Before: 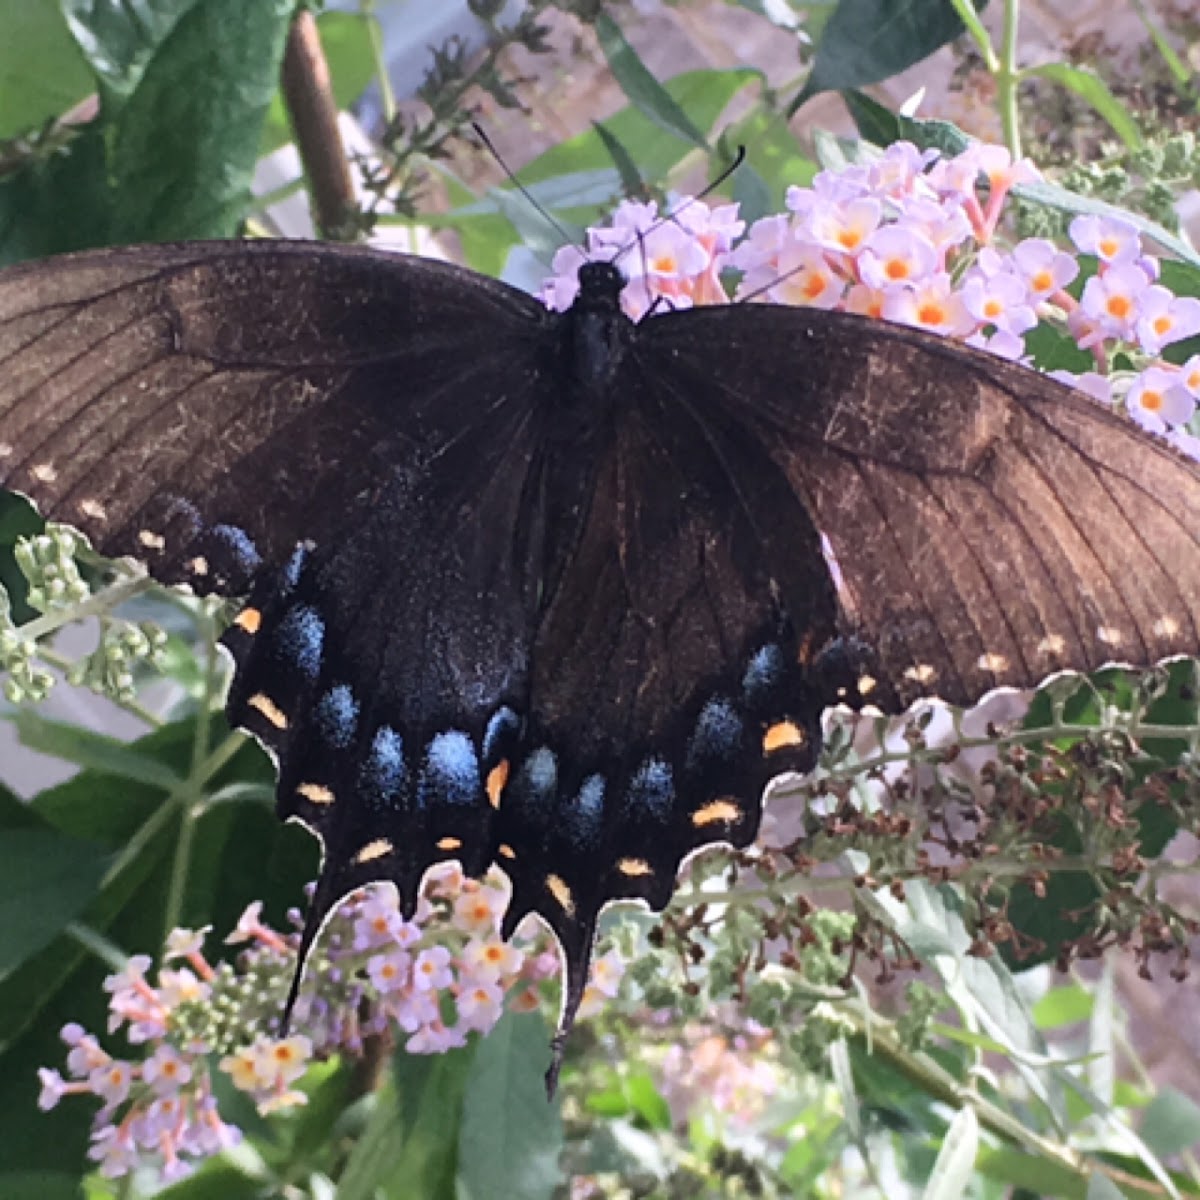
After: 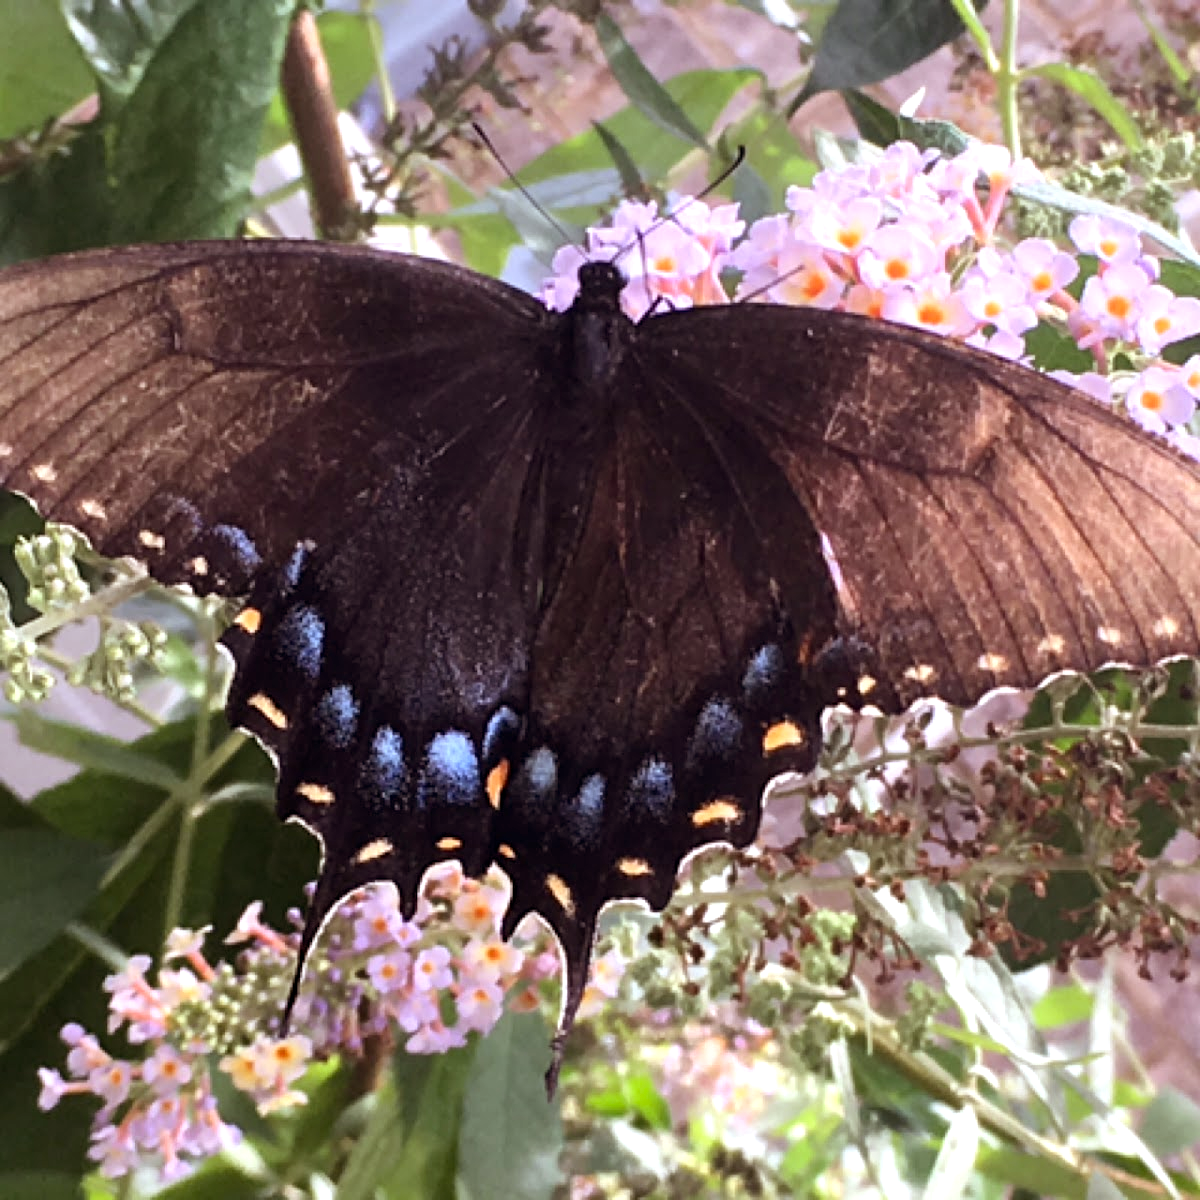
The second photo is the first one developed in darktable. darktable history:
exposure: black level correction 0.003, exposure 0.383 EV, compensate highlight preservation false
rgb levels: mode RGB, independent channels, levels [[0, 0.5, 1], [0, 0.521, 1], [0, 0.536, 1]]
